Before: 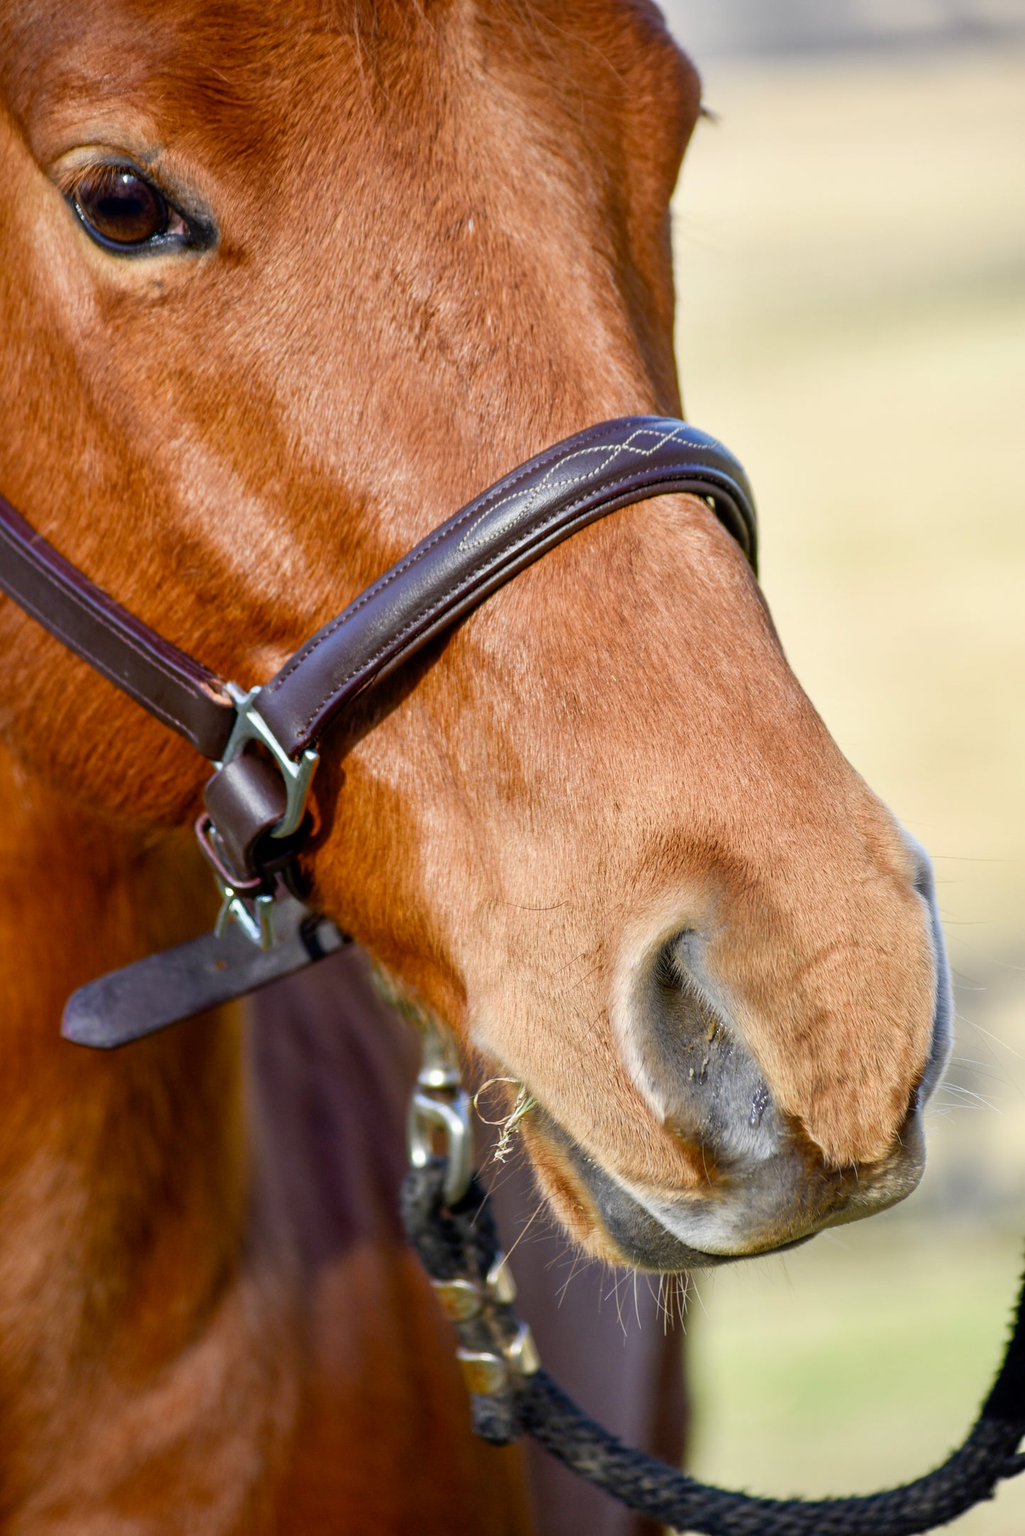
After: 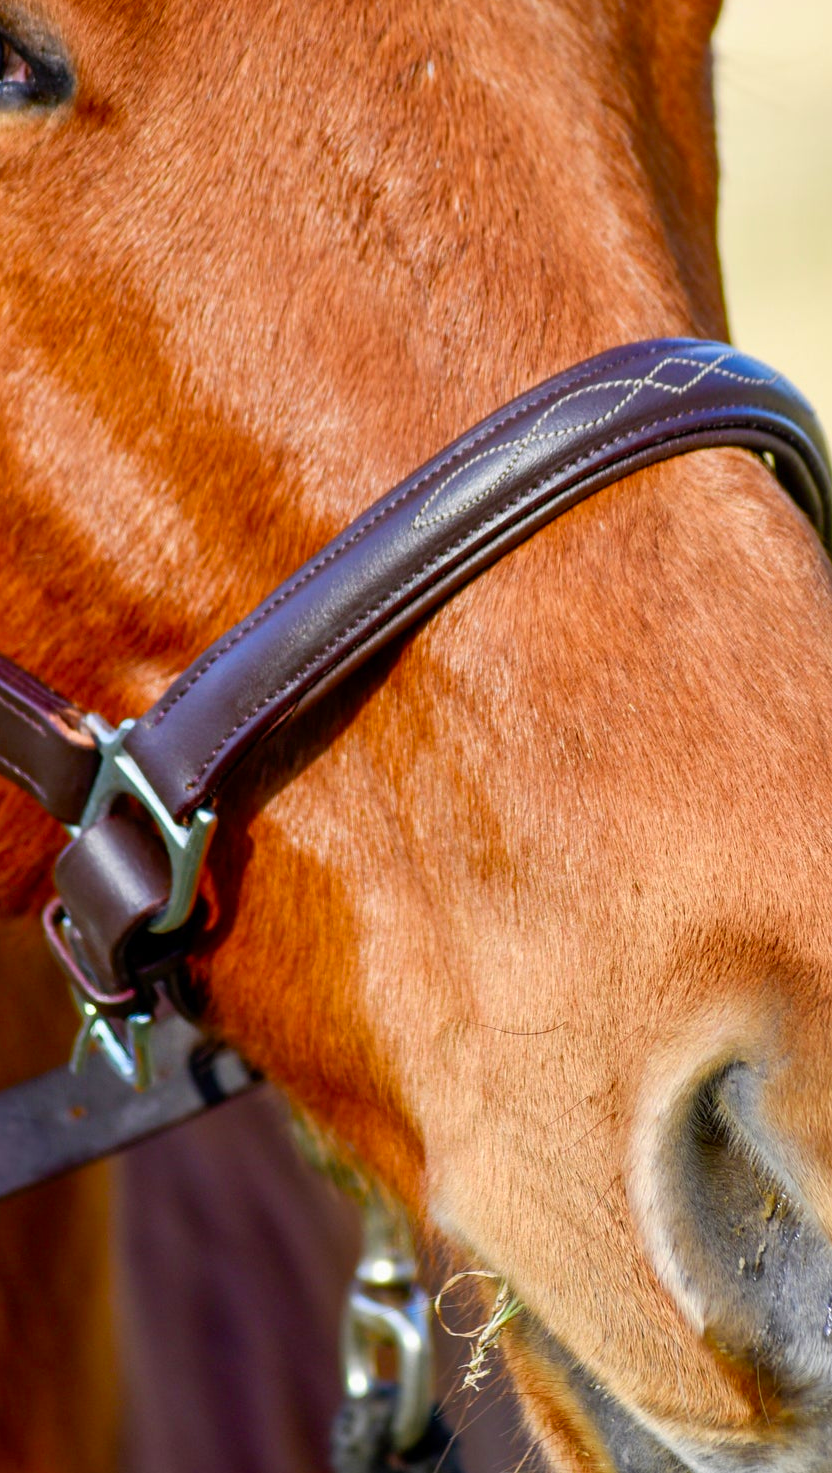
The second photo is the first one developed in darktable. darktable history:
crop: left 16.175%, top 11.497%, right 26.237%, bottom 20.424%
color correction: highlights b* -0.055, saturation 1.34
